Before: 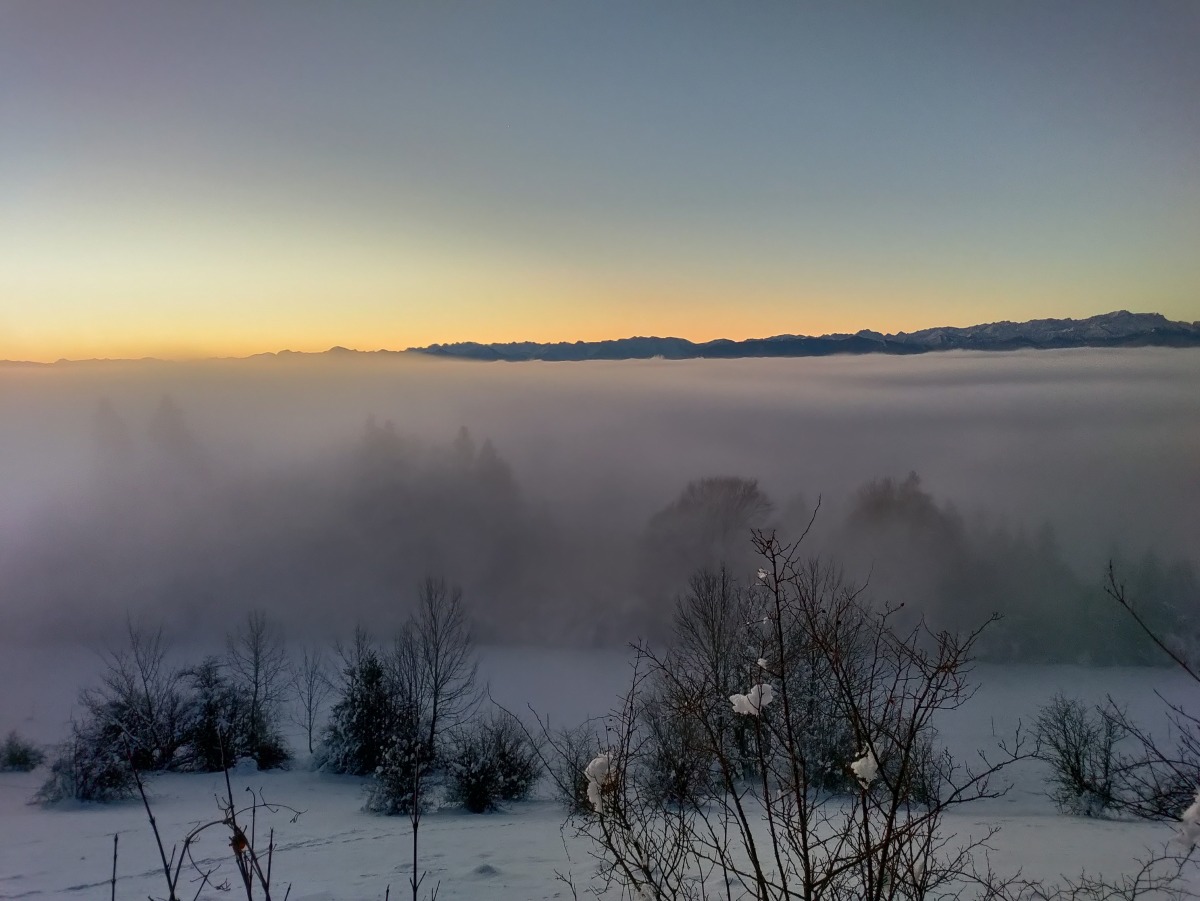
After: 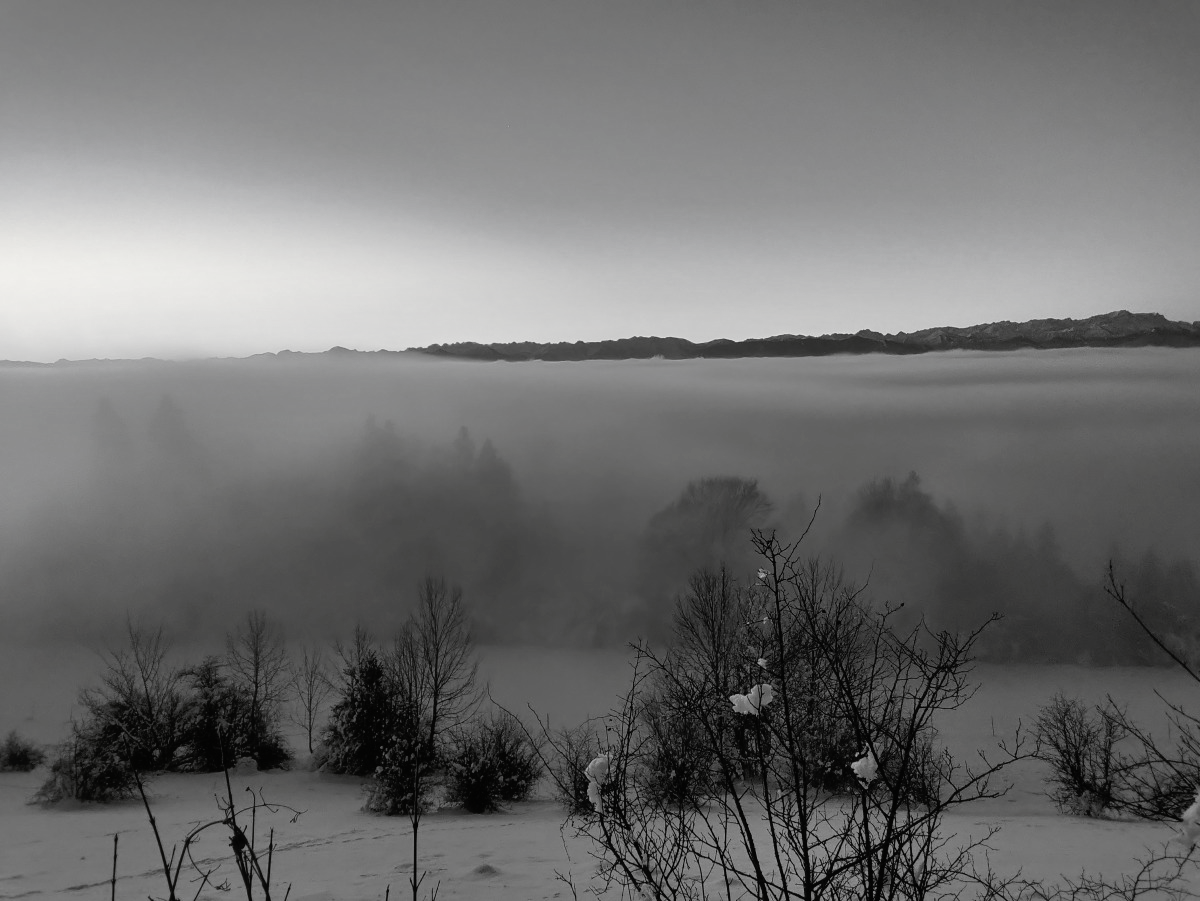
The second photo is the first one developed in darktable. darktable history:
tone curve: curves: ch0 [(0, 0) (0.003, 0.005) (0.011, 0.008) (0.025, 0.014) (0.044, 0.021) (0.069, 0.027) (0.1, 0.041) (0.136, 0.083) (0.177, 0.138) (0.224, 0.197) (0.277, 0.259) (0.335, 0.331) (0.399, 0.399) (0.468, 0.476) (0.543, 0.547) (0.623, 0.635) (0.709, 0.753) (0.801, 0.847) (0.898, 0.94) (1, 1)], preserve colors none
color look up table: target L [90.94, 93.05, 100.32, 89.53, 65.99, 62.72, 66.24, 42.78, 46.84, 43.46, 34.88, 22.92, 3.967, 201, 74.78, 75.52, 71.96, 61.7, 59.02, 51.62, 34.88, 51.22, 39.07, 23.52, 16.59, 22.92, 100, 79.52, 80.24, 80.6, 68.49, 59.02, 59.92, 56.71, 48.44, 58.64, 37.12, 43.73, 32.75, 37.12, 25.32, 3.321, 5.464, 90.24, 75.15, 62.08, 64.74, 50.83, 29.73], target a [-0.002, -0.1, 0.001, -0.001, 0.001, 0.001, 0.001, 0, 0, 0.001, 0, 0.001, 0 ×4, 0.001, 0.001, 0 ×7, 0.001, -0.471, 0 ×5, 0.001, 0, 0, 0, 0.001, 0.001, 0, 0.001, 0, 0, -0.109, -0.001, 0, 0, 0.001, 0, 0], target b [0.024, 1.233, -0.003, 0.023, -0.006, -0.006, -0.006, 0, 0, -0.004, 0, -0.003, 0, -0.001, 0.001, 0.001, -0.006, -0.005, 0 ×5, -0.003, -0.001, -0.003, 5.992, 0.001, 0.001, 0.001, 0, 0, -0.006, 0, 0, 0, -0.004, -0.004, 0, -0.004, -0.003, 0, 1.351, 0.001, 0.001, 0, -0.005, 0, -0.001], num patches 49
